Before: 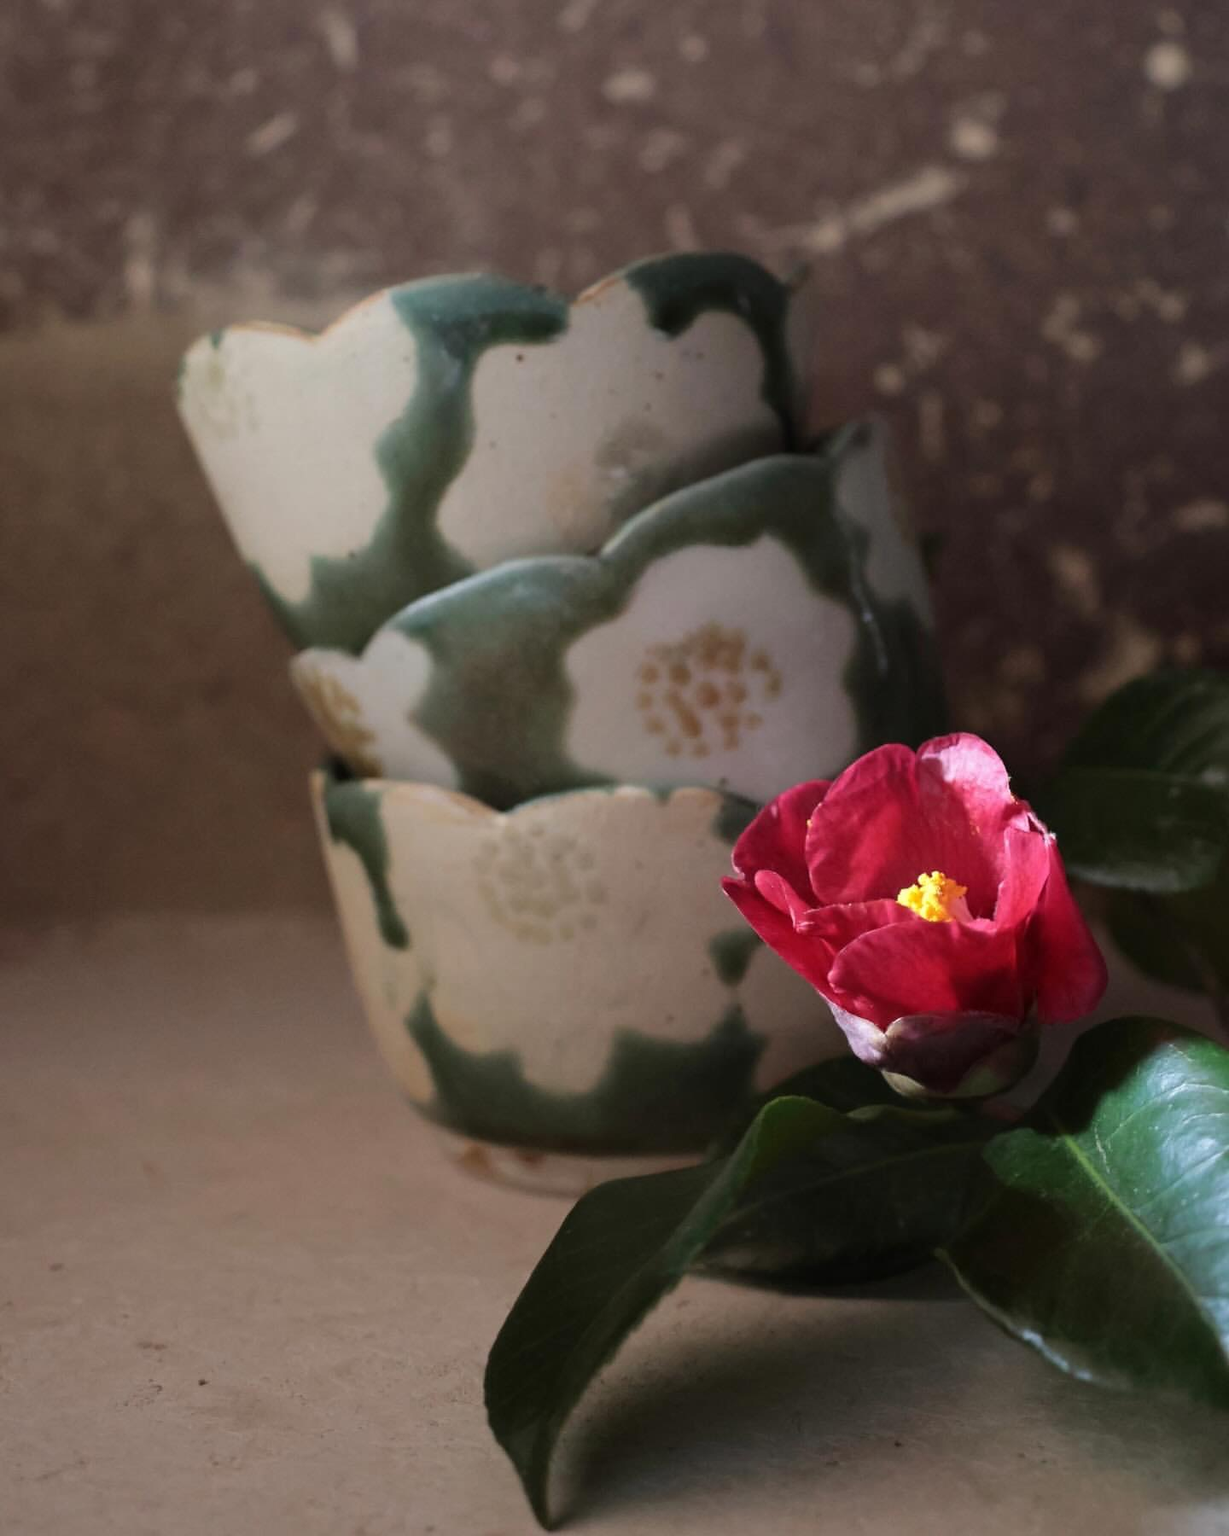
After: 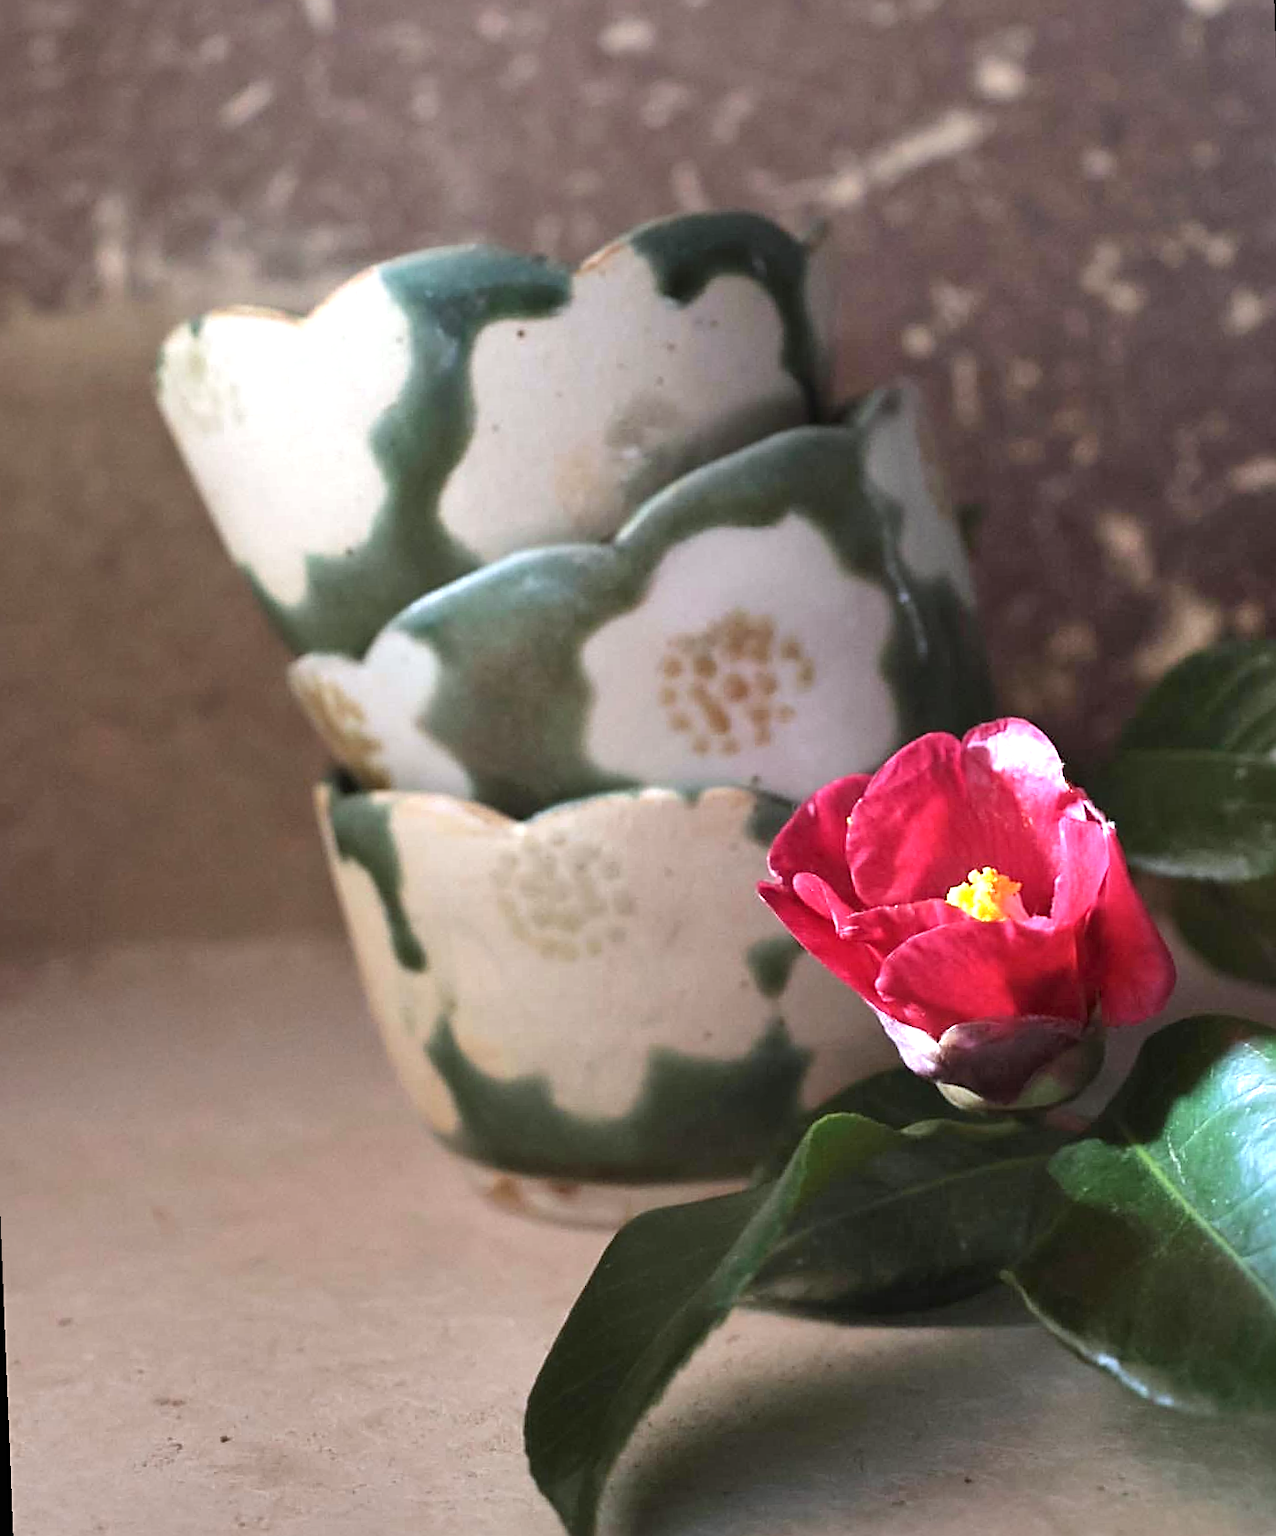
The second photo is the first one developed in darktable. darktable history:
tone equalizer: on, module defaults
shadows and highlights: soften with gaussian
rotate and perspective: rotation -2.12°, lens shift (vertical) 0.009, lens shift (horizontal) -0.008, automatic cropping original format, crop left 0.036, crop right 0.964, crop top 0.05, crop bottom 0.959
exposure: black level correction 0, exposure 1.1 EV, compensate highlight preservation false
white balance: red 0.967, blue 1.049
crop: bottom 0.071%
sharpen: on, module defaults
